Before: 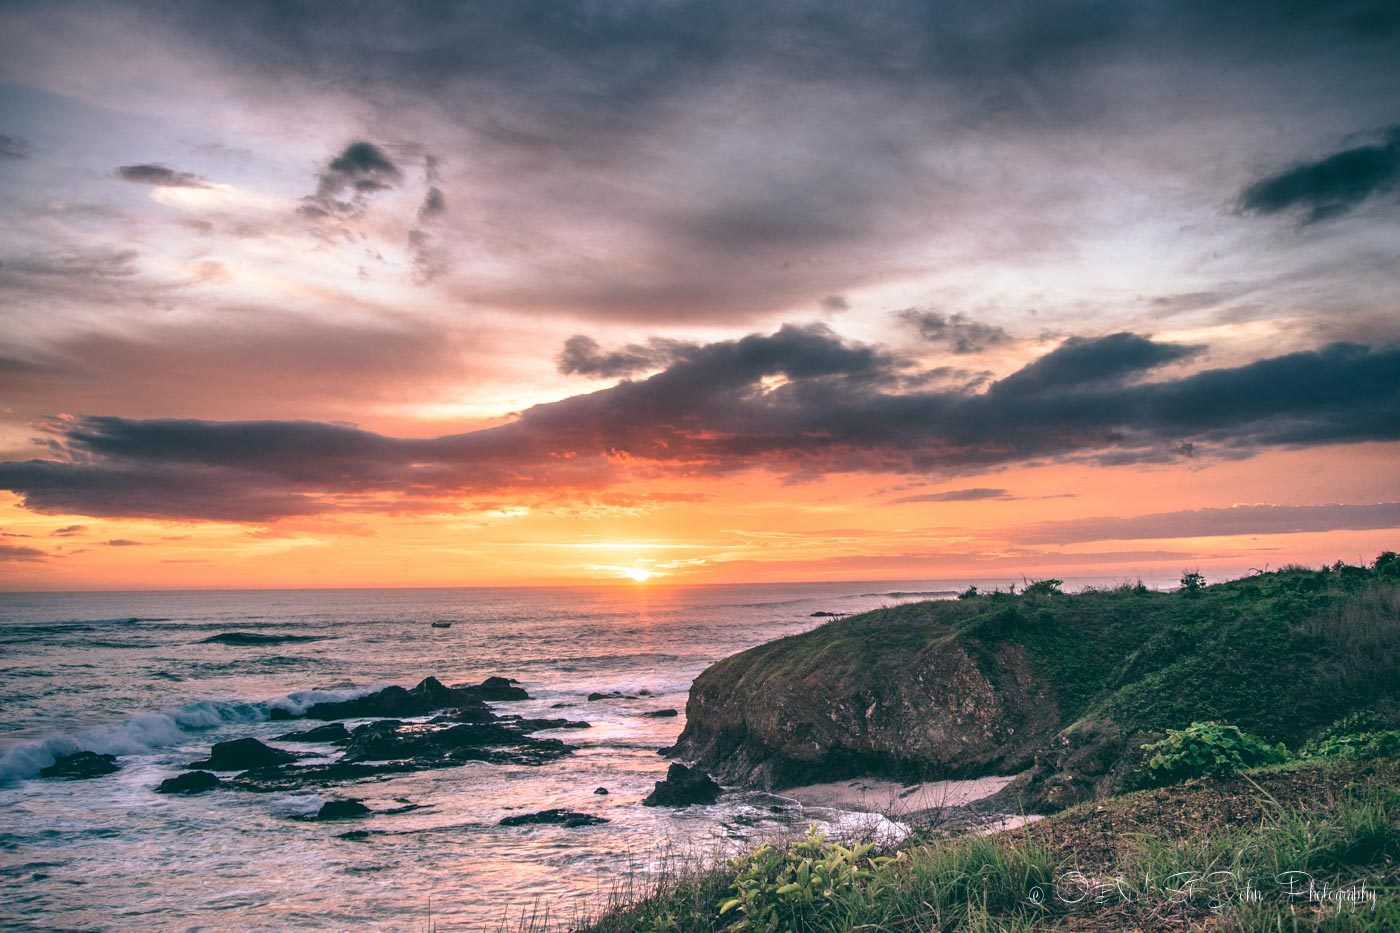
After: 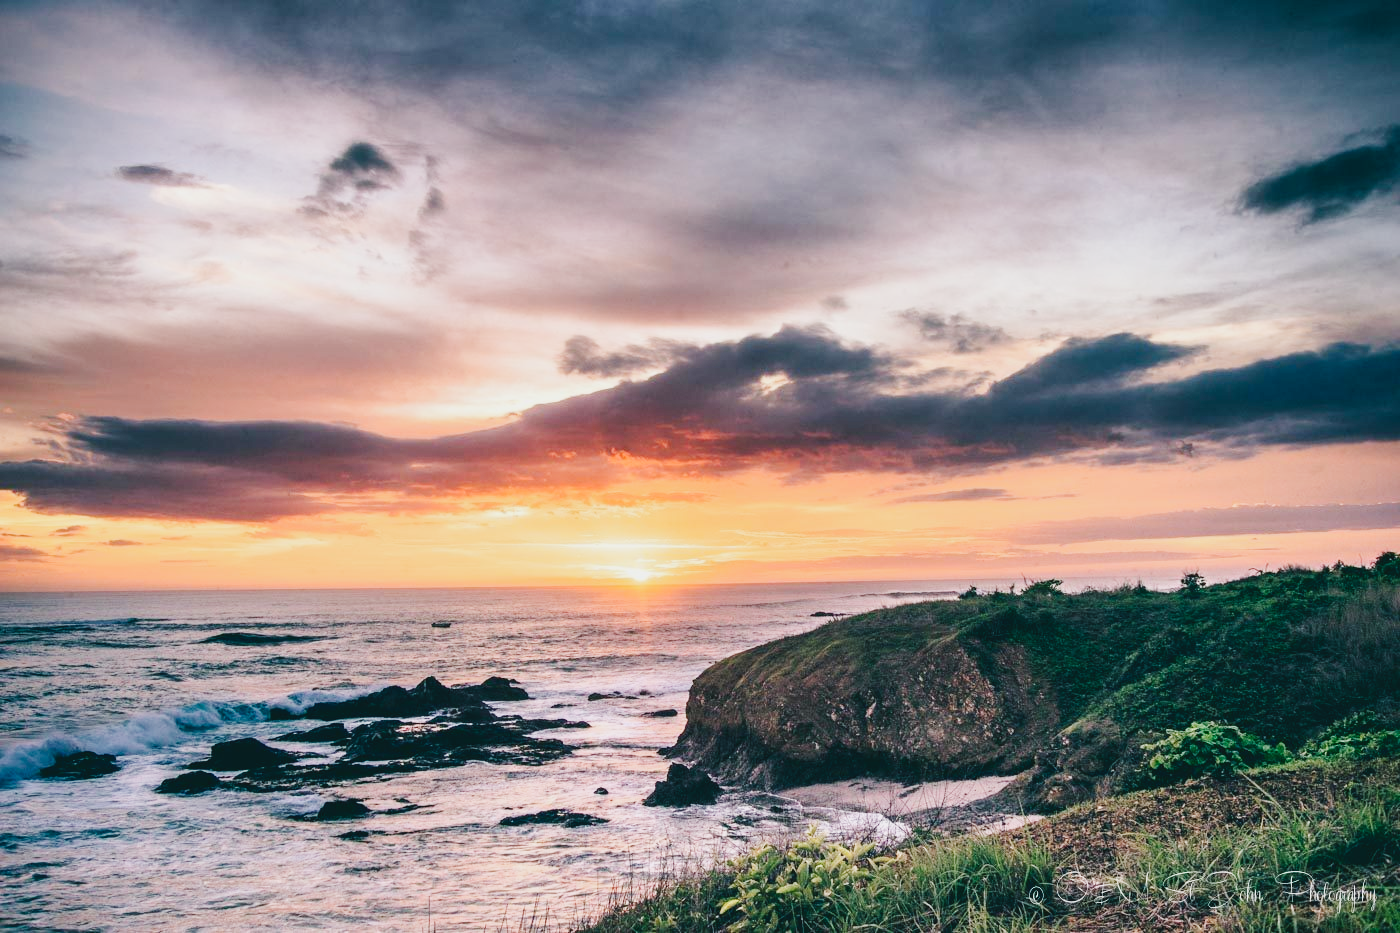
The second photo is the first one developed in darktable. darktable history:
tone curve: curves: ch0 [(0, 0.03) (0.113, 0.087) (0.207, 0.184) (0.515, 0.612) (0.712, 0.793) (1, 0.946)]; ch1 [(0, 0) (0.172, 0.123) (0.317, 0.279) (0.407, 0.401) (0.476, 0.482) (0.505, 0.499) (0.534, 0.534) (0.632, 0.645) (0.726, 0.745) (1, 1)]; ch2 [(0, 0) (0.411, 0.424) (0.476, 0.492) (0.521, 0.524) (0.541, 0.559) (0.65, 0.699) (1, 1)], preserve colors none
